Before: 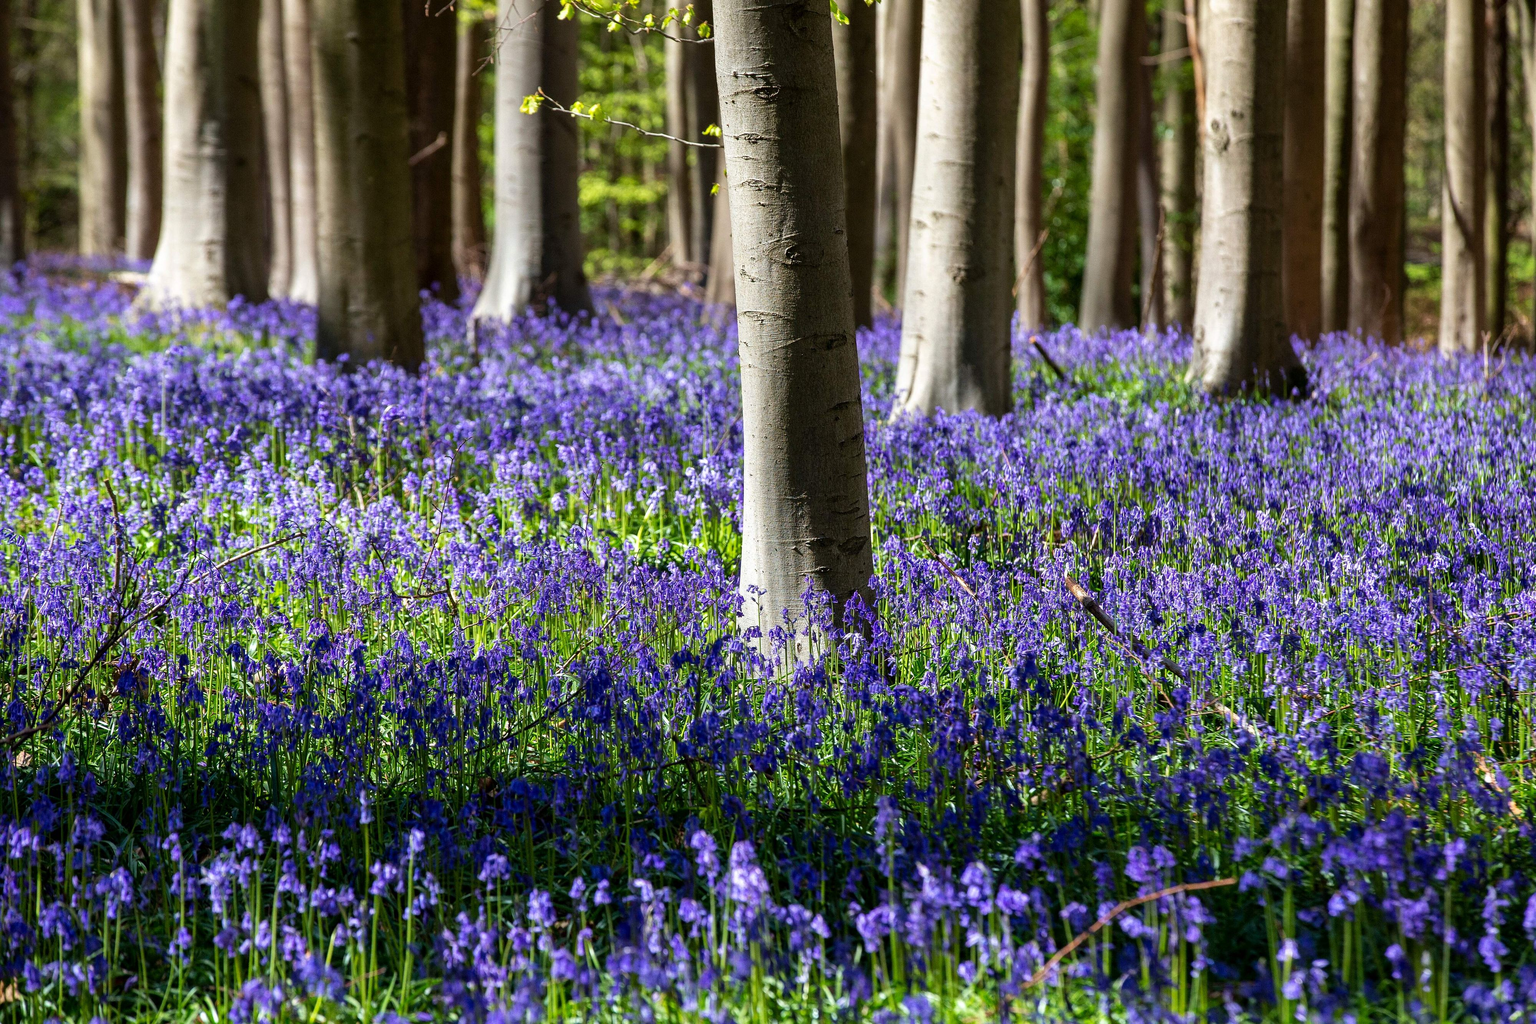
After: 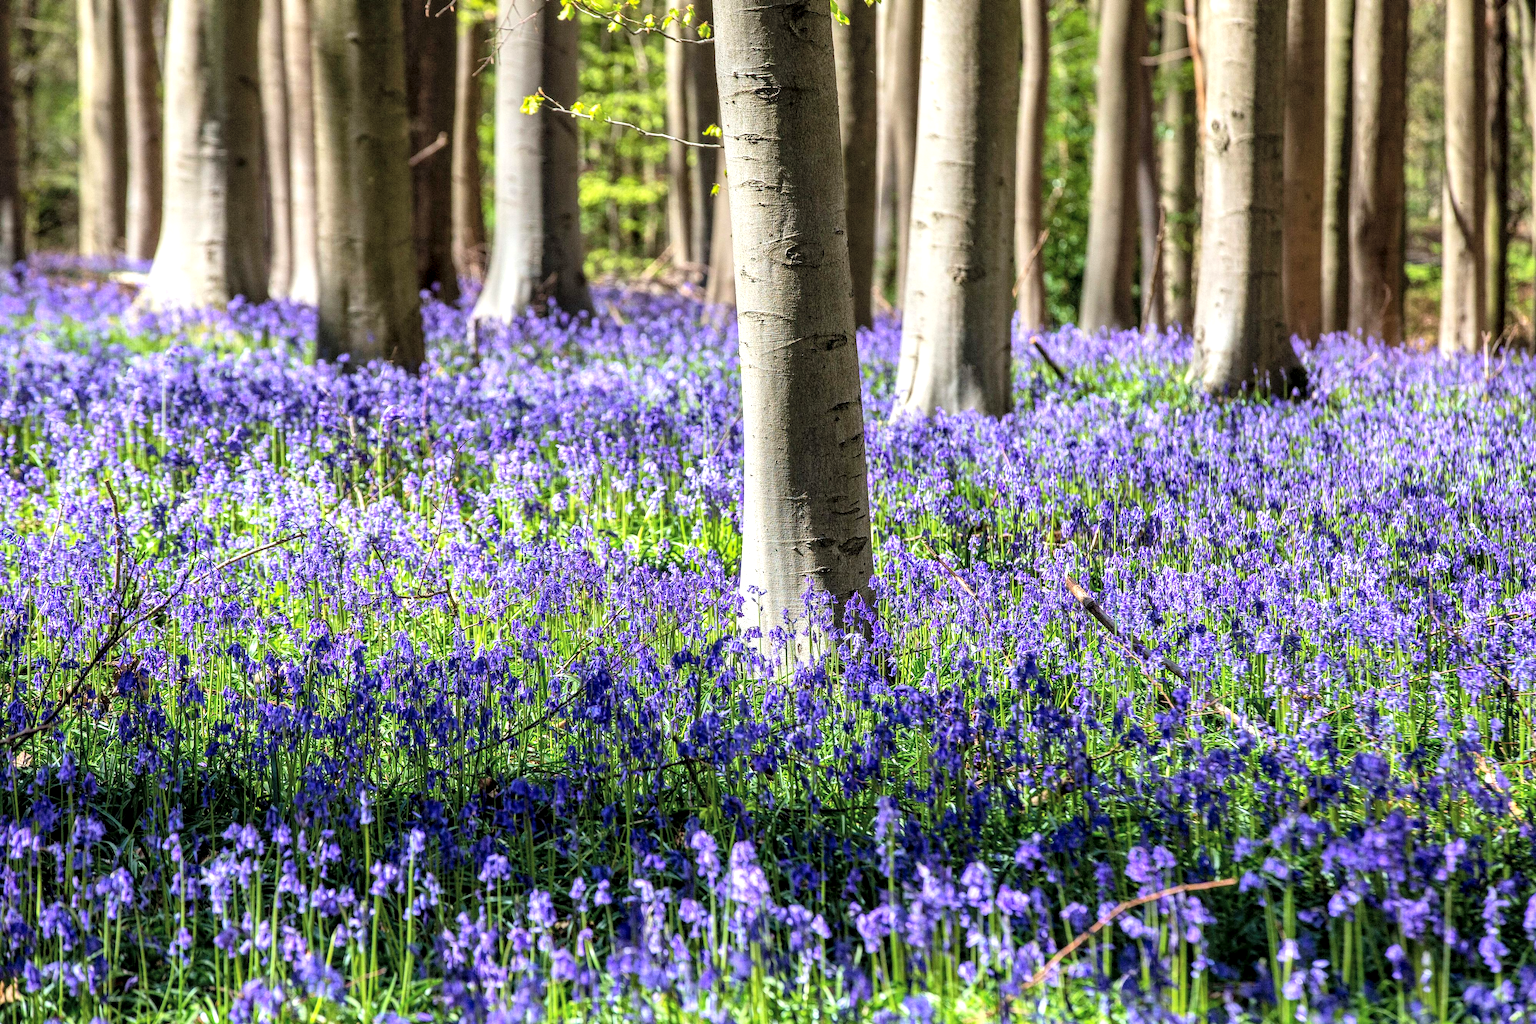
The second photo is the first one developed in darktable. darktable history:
contrast brightness saturation: contrast 0.098, brightness 0.314, saturation 0.146
local contrast: detail 150%
